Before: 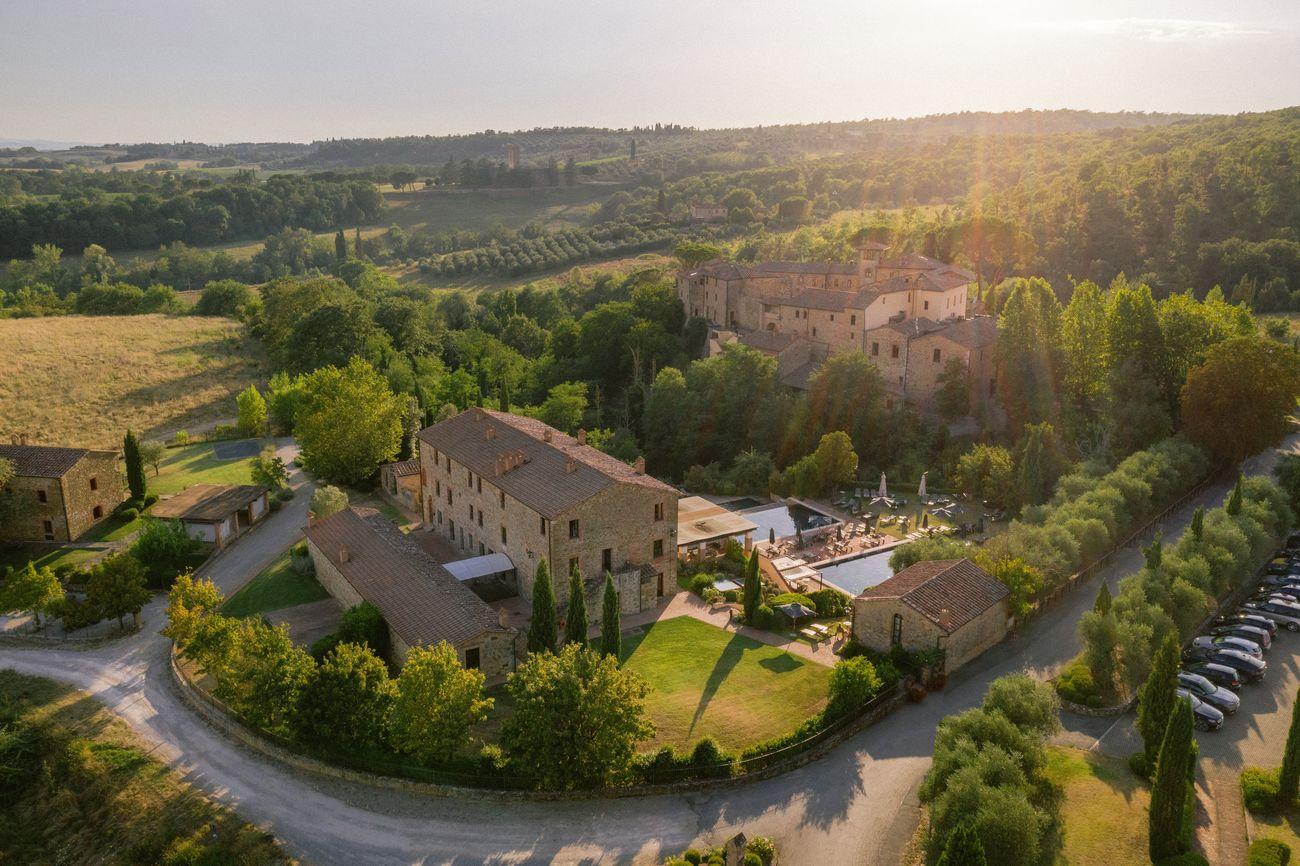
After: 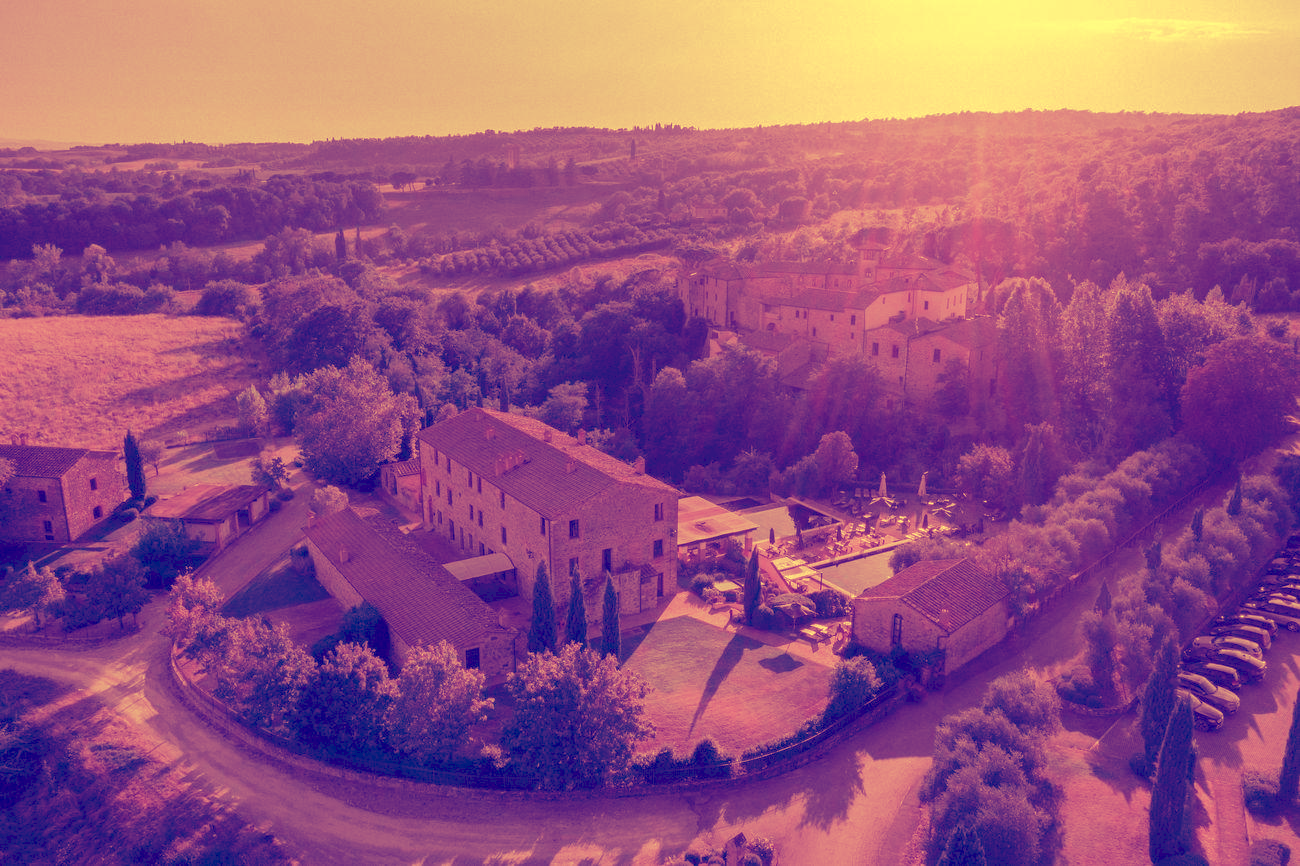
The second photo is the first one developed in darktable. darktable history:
tone curve: curves: ch0 [(0, 0) (0.003, 0.126) (0.011, 0.129) (0.025, 0.133) (0.044, 0.143) (0.069, 0.155) (0.1, 0.17) (0.136, 0.189) (0.177, 0.217) (0.224, 0.25) (0.277, 0.293) (0.335, 0.346) (0.399, 0.398) (0.468, 0.456) (0.543, 0.517) (0.623, 0.583) (0.709, 0.659) (0.801, 0.756) (0.898, 0.856) (1, 1)], preserve colors none
color look up table: target L [101.29, 100.34, 94.81, 97.18, 90.99, 90.7, 70.62, 71.36, 63.53, 64.9, 47.24, 50.17, 23.6, 20.91, 201.5, 84.38, 84.77, 70.93, 63.74, 58.88, 57.36, 56.22, 58.32, 50.83, 42.45, 46.6, 33.8, 22.55, 85.41, 72.63, 58.77, 62.16, 60.66, 58.8, 58.16, 39.68, 54.09, 52.9, 43.41, 10.99, 33.79, 6.109, 85.78, 79.56, 70.71, 51.85, 40.25, 40.34, 7.877], target a [-11.12, -15.23, -17.41, -29.2, -49.01, -67.65, -57.78, -3.374, -52.82, 10.73, -32.67, 43.67, 11.89, 43.19, 0, 18.72, 20.1, 30.71, 69.28, 61.66, 85.96, 89.49, 71.52, 86.01, 64.87, 81.33, 49.78, 62.74, 17.18, 32.62, 78.83, 28.27, 64.83, 83.54, 71.86, -21.35, 74.28, 50.9, 78.91, 38.54, 68.73, 51.35, -49.42, 4.678, -56.66, 25.45, -22.99, -22.59, 53.21], target b [57.21, 56.41, 48.98, 52.22, 43.64, 41.58, 19.82, 21.37, 9.2, 12.58, -14.69, -7.66, -50.9, -54.17, -0.001, 38.17, 39.88, 21.43, 13.56, 5.309, 4.839, 3.194, 4.797, -5.216, -17.84, -11.75, -32.8, -51.17, 39.42, 23.95, 5.827, 8.338, 8.077, 6.064, 5.399, -26.83, -1.362, -4.088, -17.73, -70.96, -32.42, -79.04, 36.22, 31.25, 17.56, -6.502, -25.08, -25.78, -76.17], num patches 49
